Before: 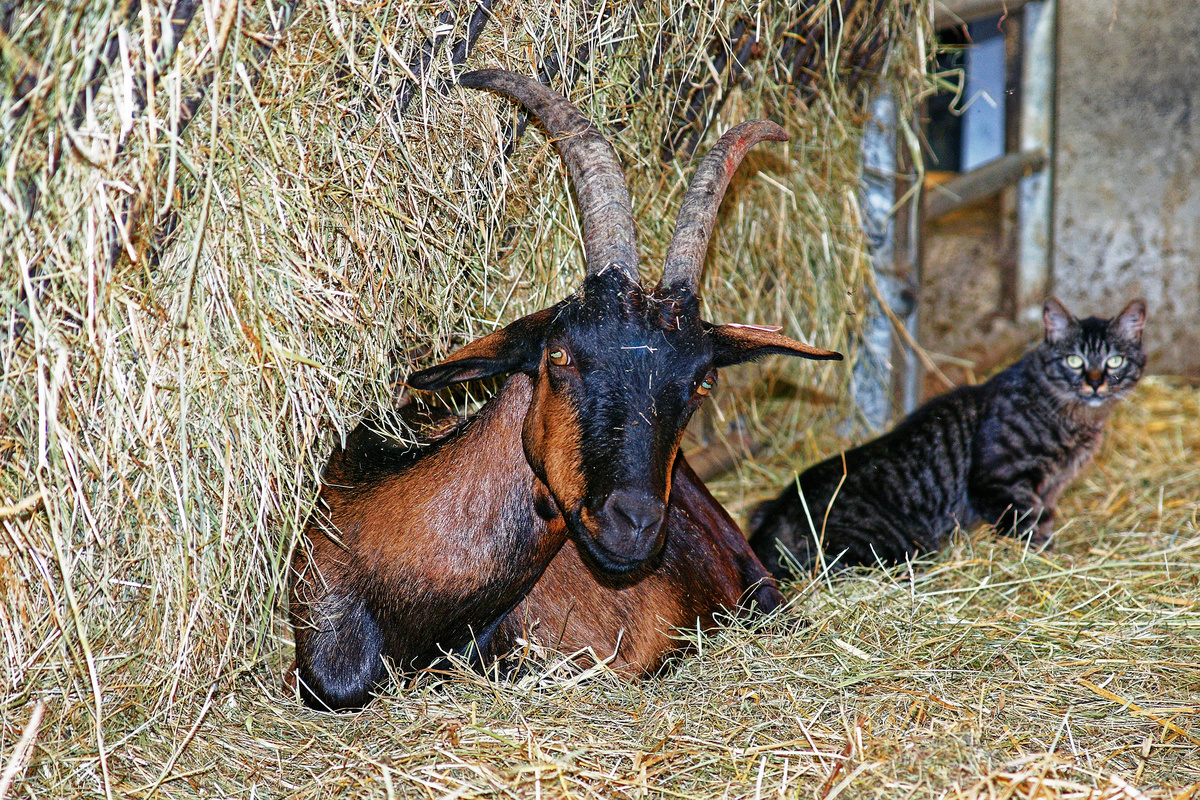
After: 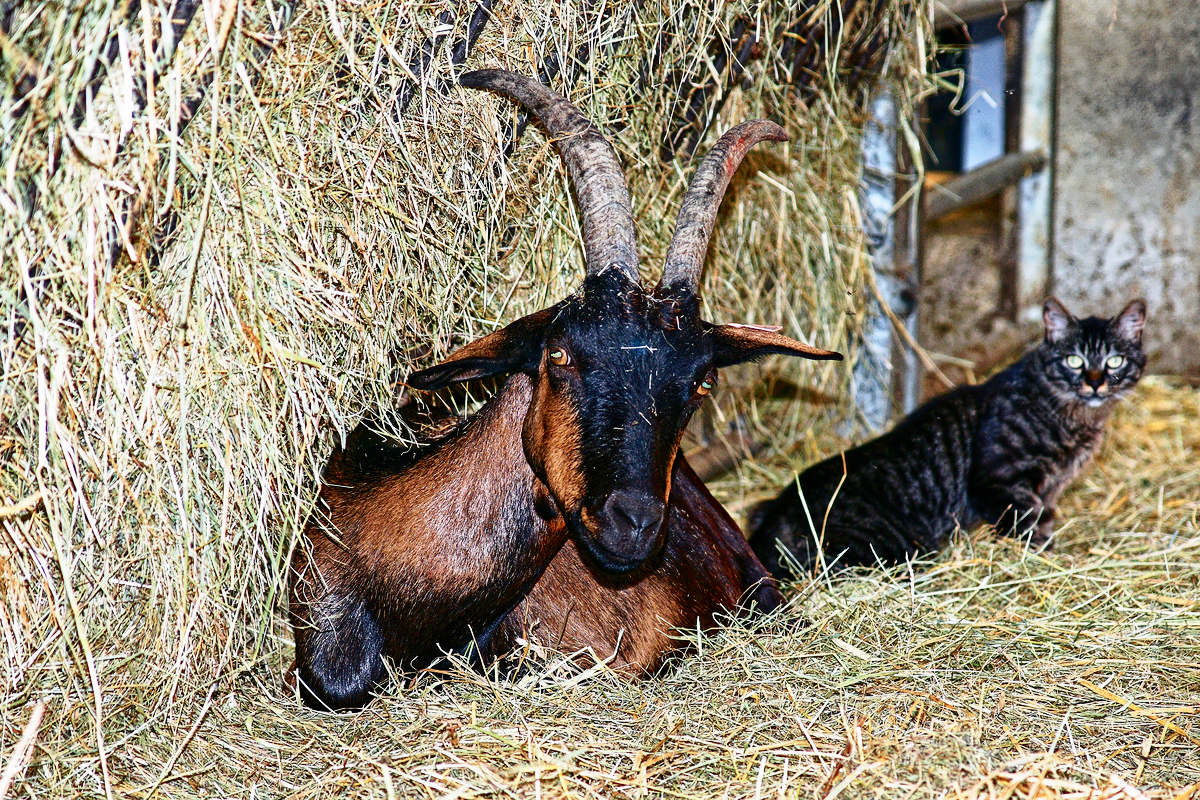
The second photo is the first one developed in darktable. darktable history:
tone curve: curves: ch0 [(0, 0) (0.195, 0.109) (0.751, 0.848) (1, 1)], color space Lab, independent channels, preserve colors none
